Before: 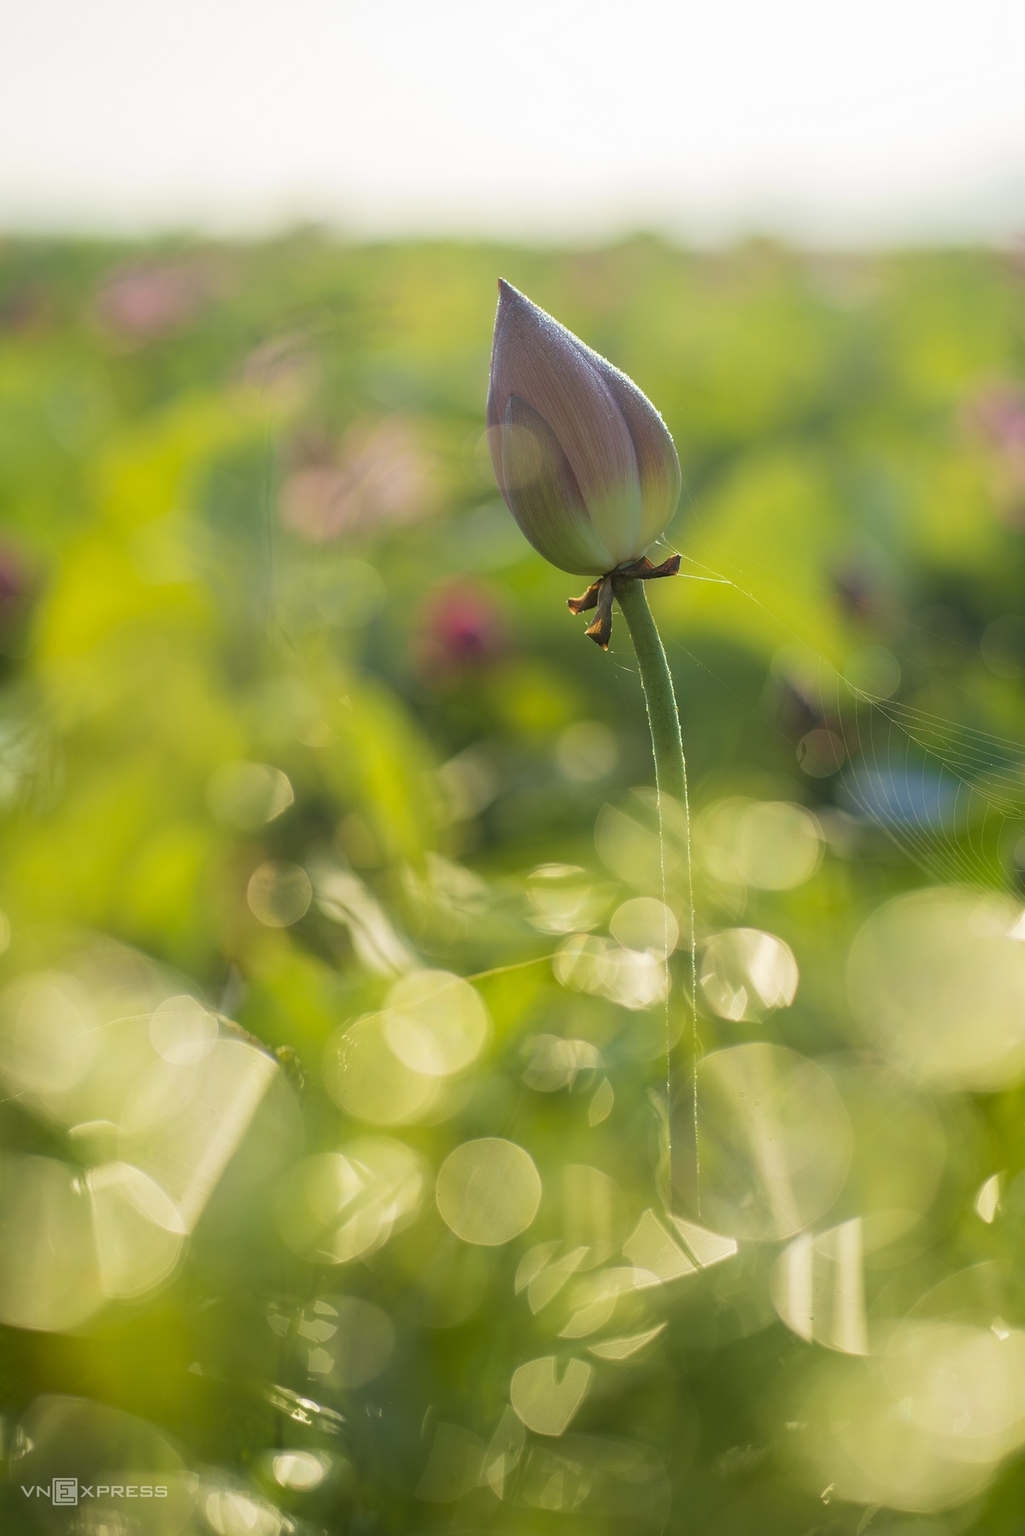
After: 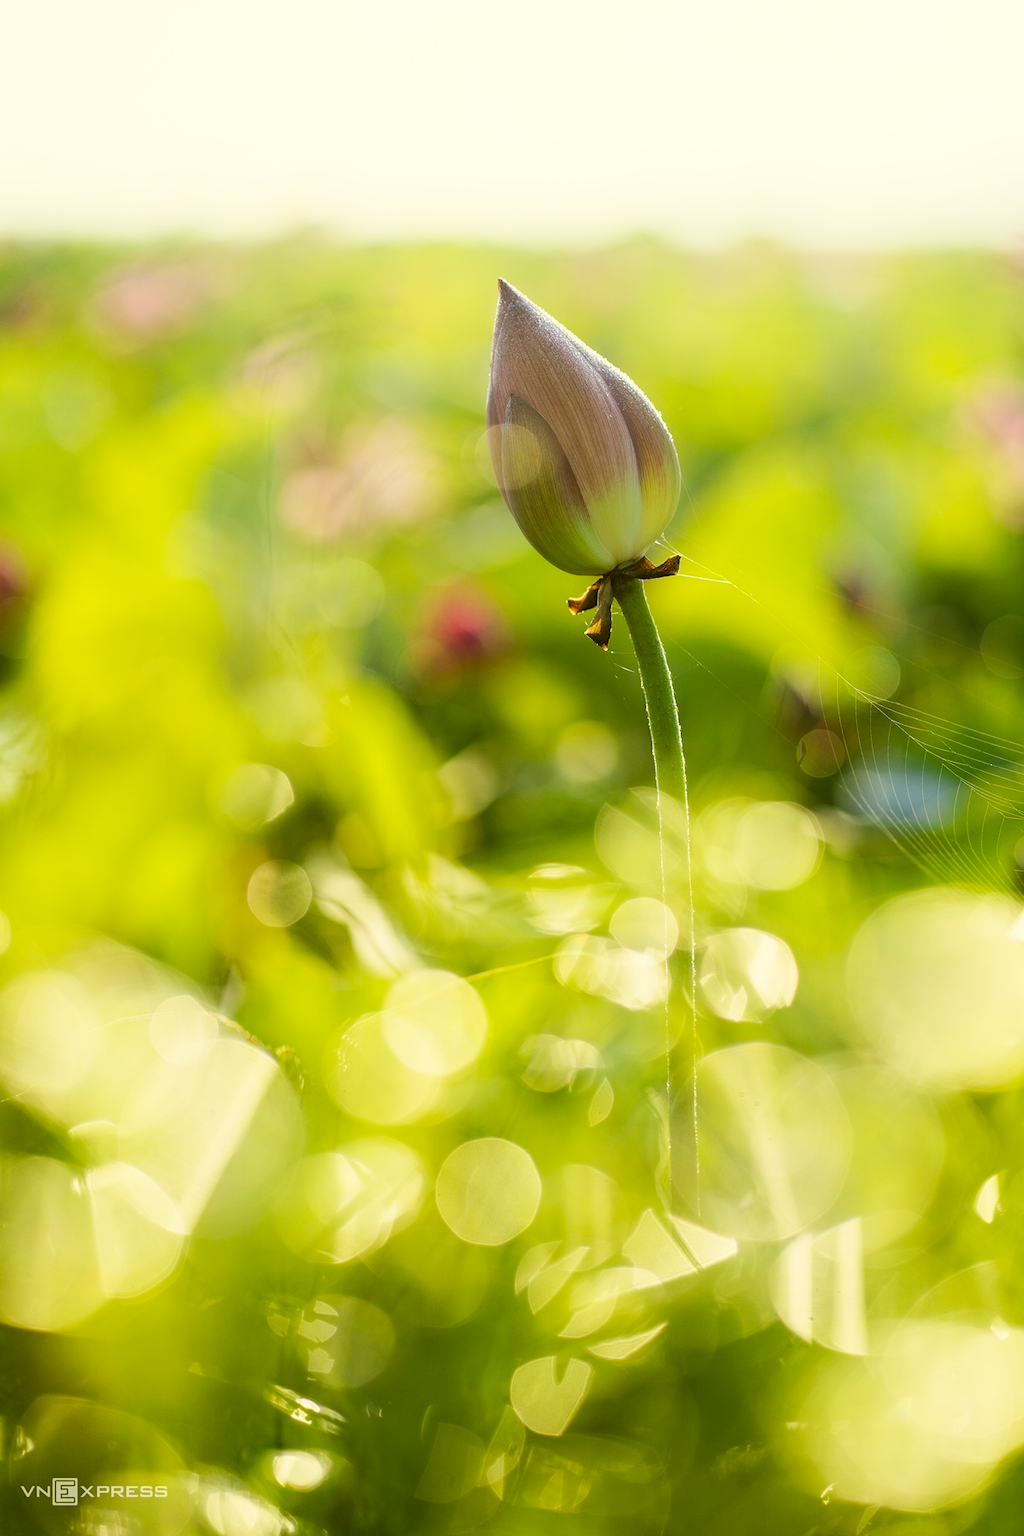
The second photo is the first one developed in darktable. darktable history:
base curve: curves: ch0 [(0, 0) (0.032, 0.025) (0.121, 0.166) (0.206, 0.329) (0.605, 0.79) (1, 1)], preserve colors none
color correction: highlights a* -1.21, highlights b* 10.25, shadows a* 0.412, shadows b* 18.72
shadows and highlights: shadows -0.983, highlights 40.34
